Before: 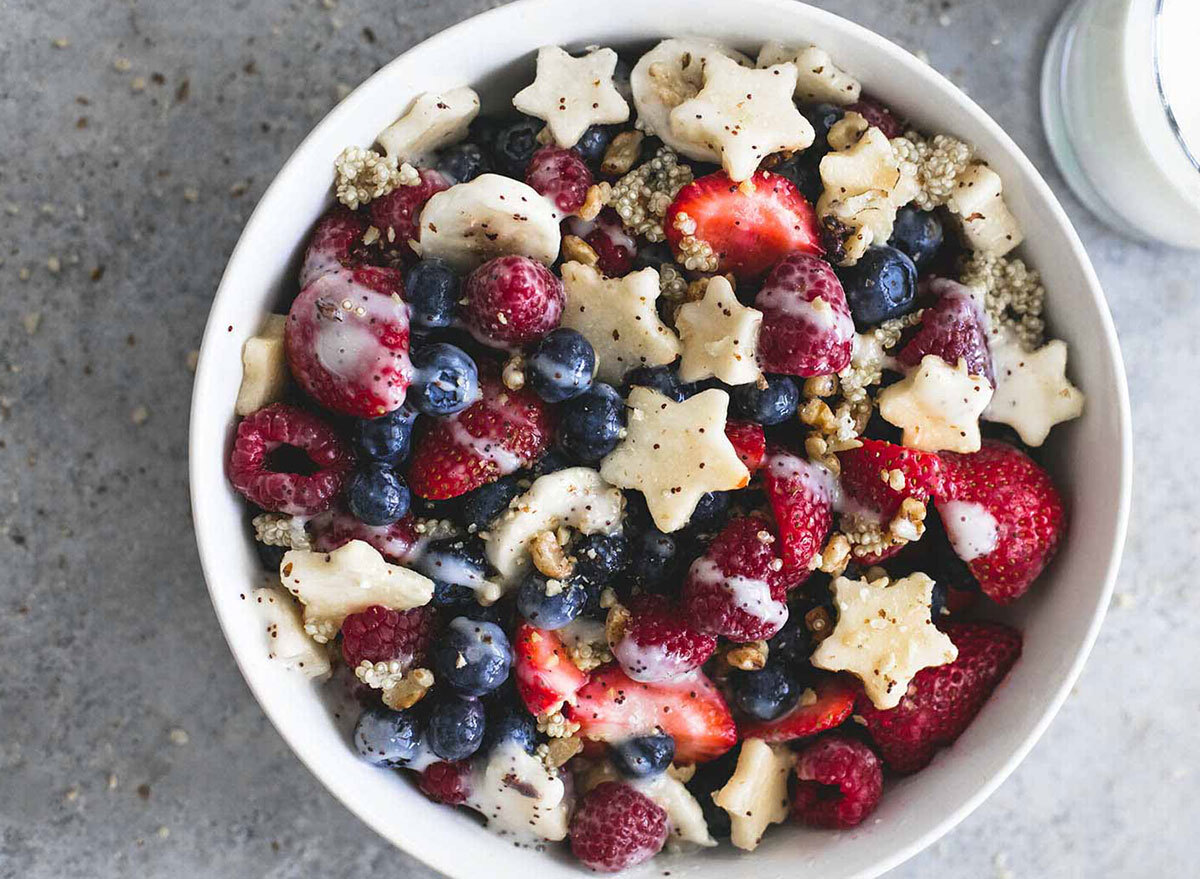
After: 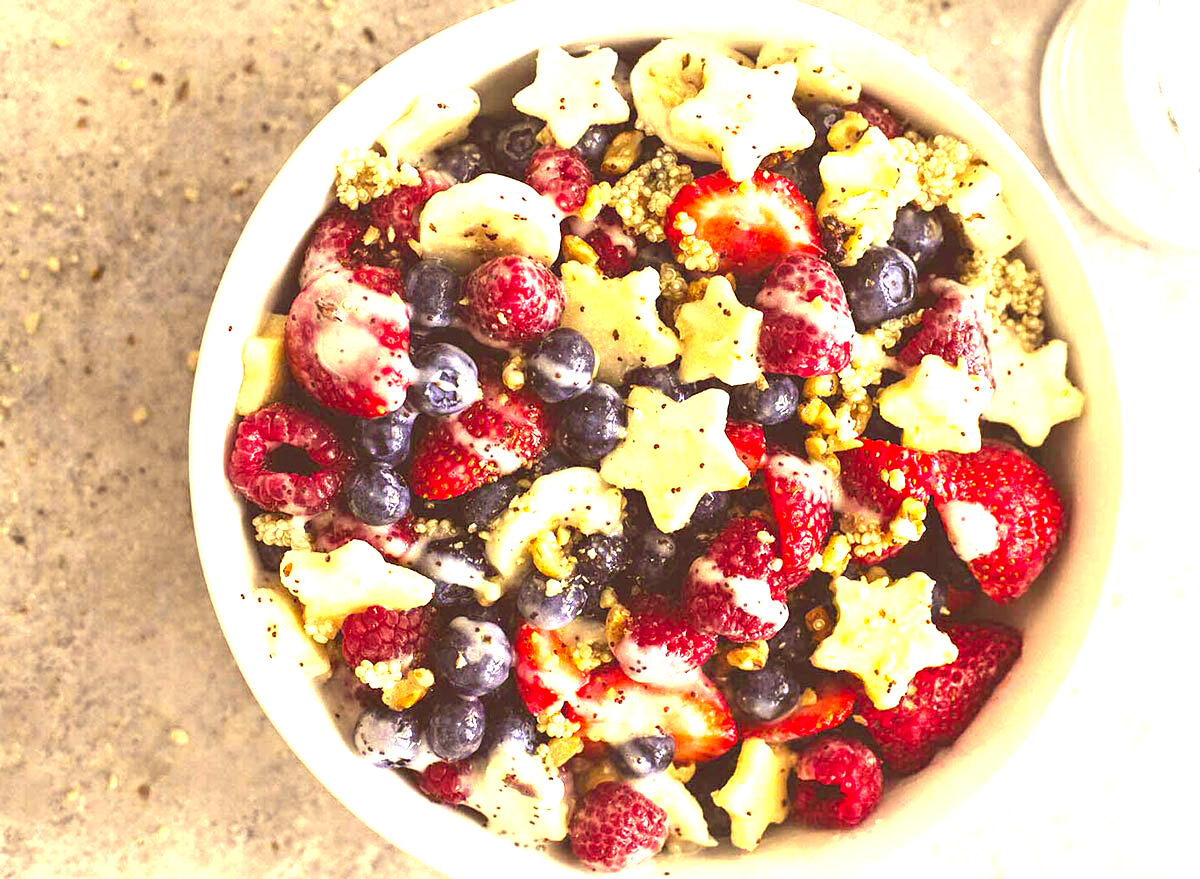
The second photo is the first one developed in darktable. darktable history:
exposure: black level correction 0, exposure 1.703 EV, compensate exposure bias true, compensate highlight preservation false
color correction: highlights a* 9.73, highlights b* 38.5, shadows a* 14.75, shadows b* 3.29
